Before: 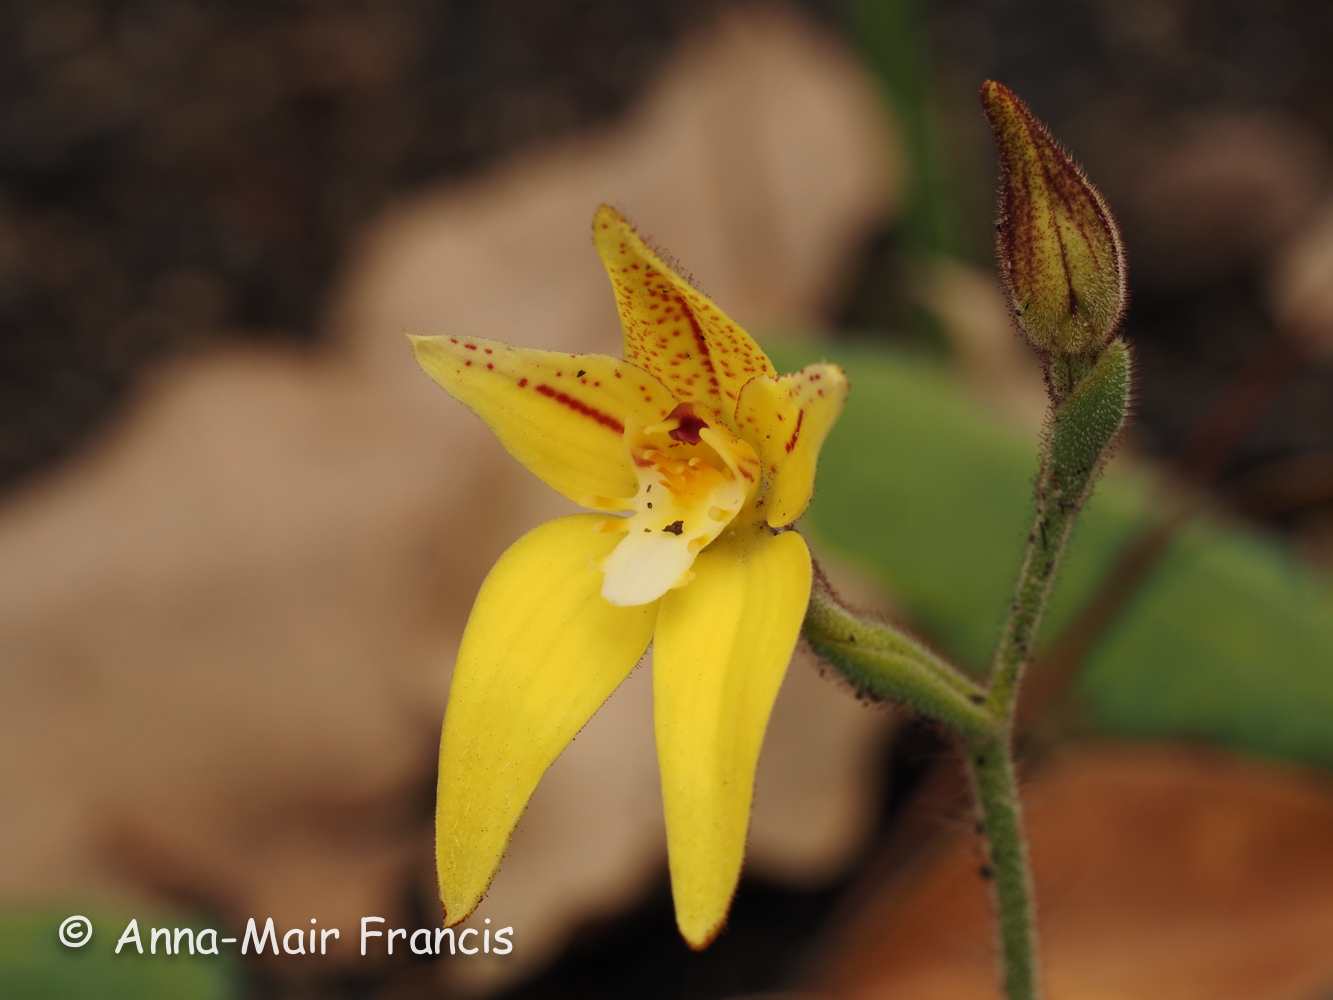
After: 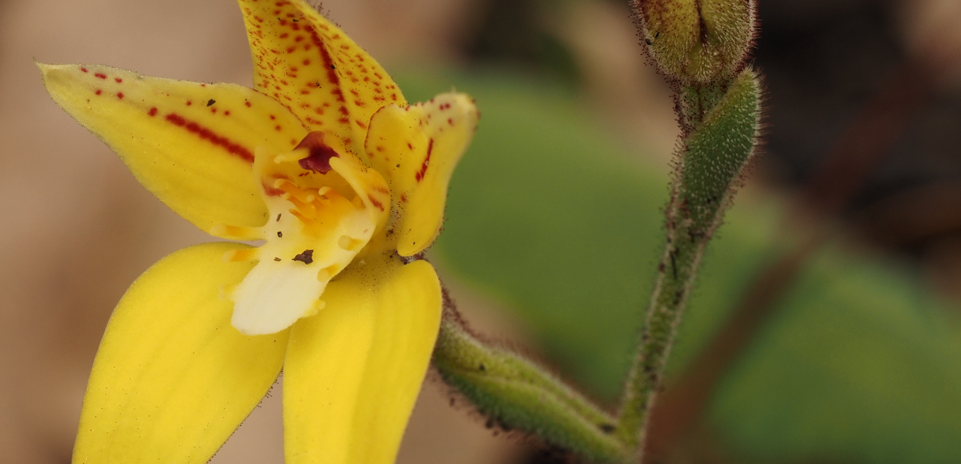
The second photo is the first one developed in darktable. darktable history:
local contrast: detail 109%
crop and rotate: left 27.874%, top 27.136%, bottom 26.41%
